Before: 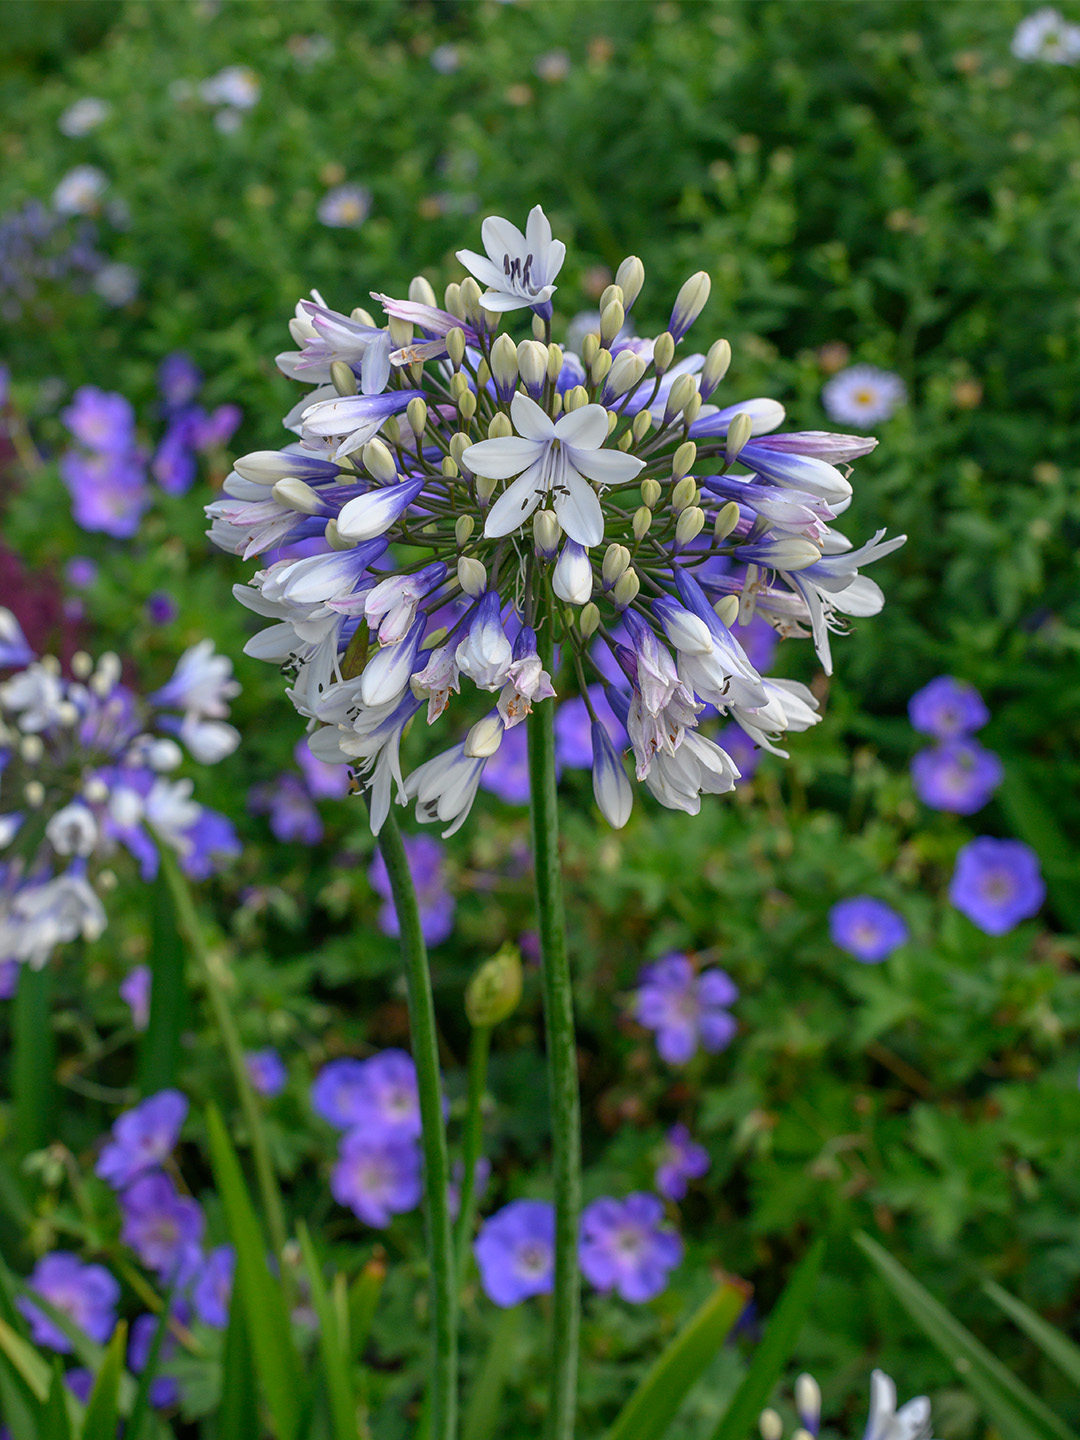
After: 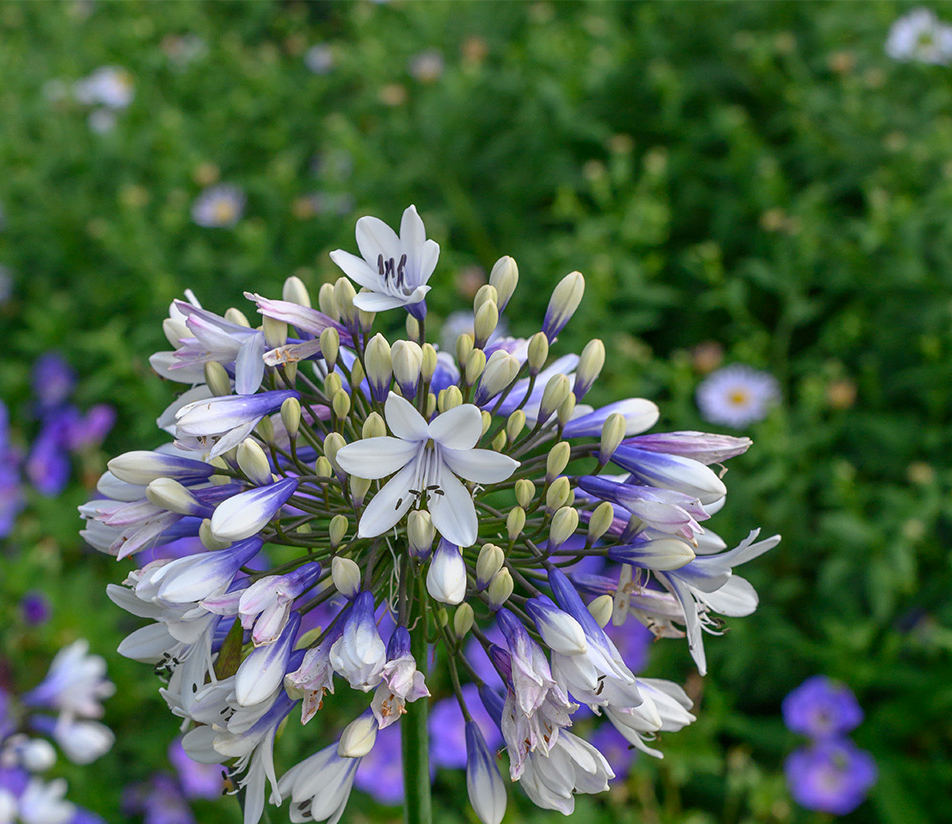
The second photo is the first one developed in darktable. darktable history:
contrast brightness saturation: contrast 0.07
crop and rotate: left 11.812%, bottom 42.776%
